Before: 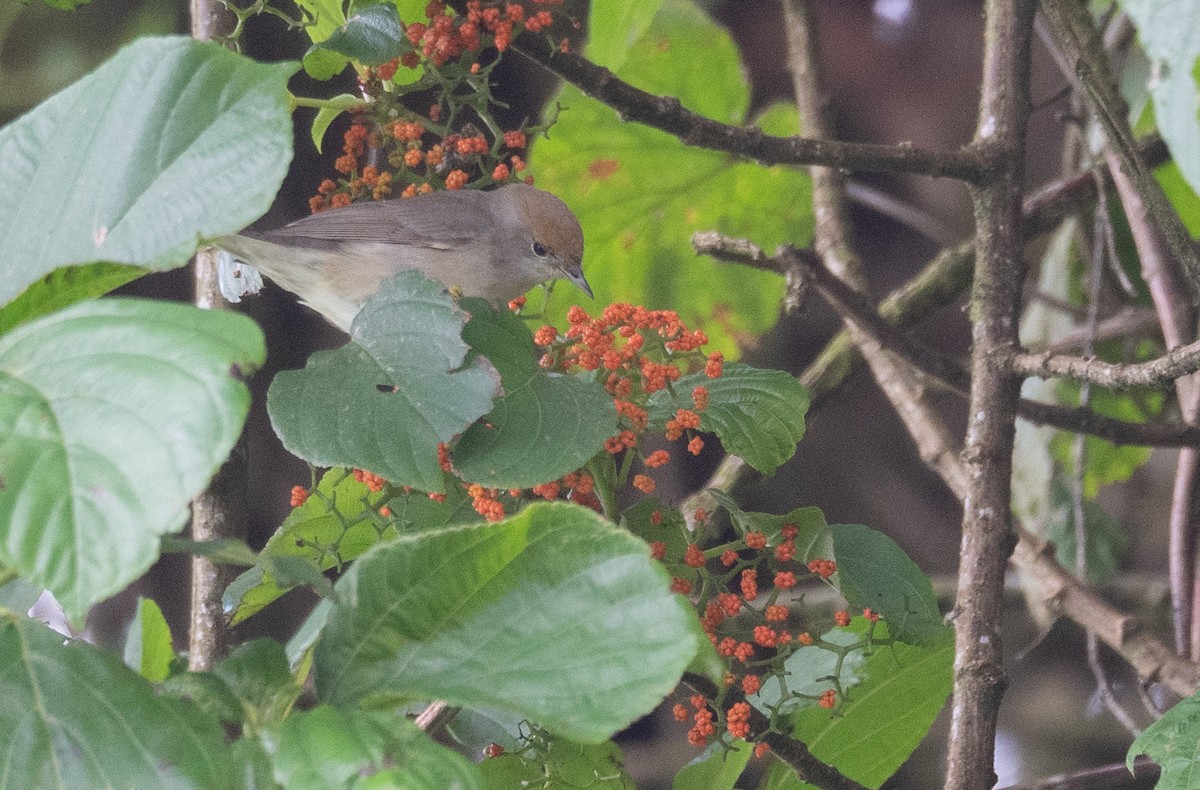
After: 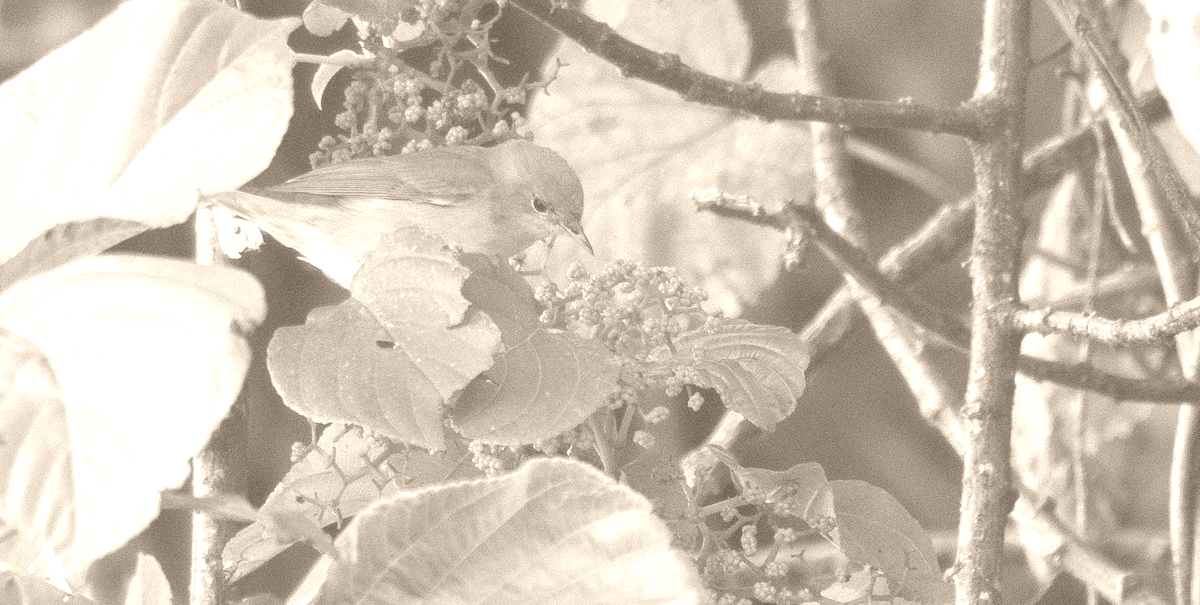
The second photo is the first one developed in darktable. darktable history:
crop: top 5.667%, bottom 17.637%
colorize: hue 34.49°, saturation 35.33%, source mix 100%, version 1
